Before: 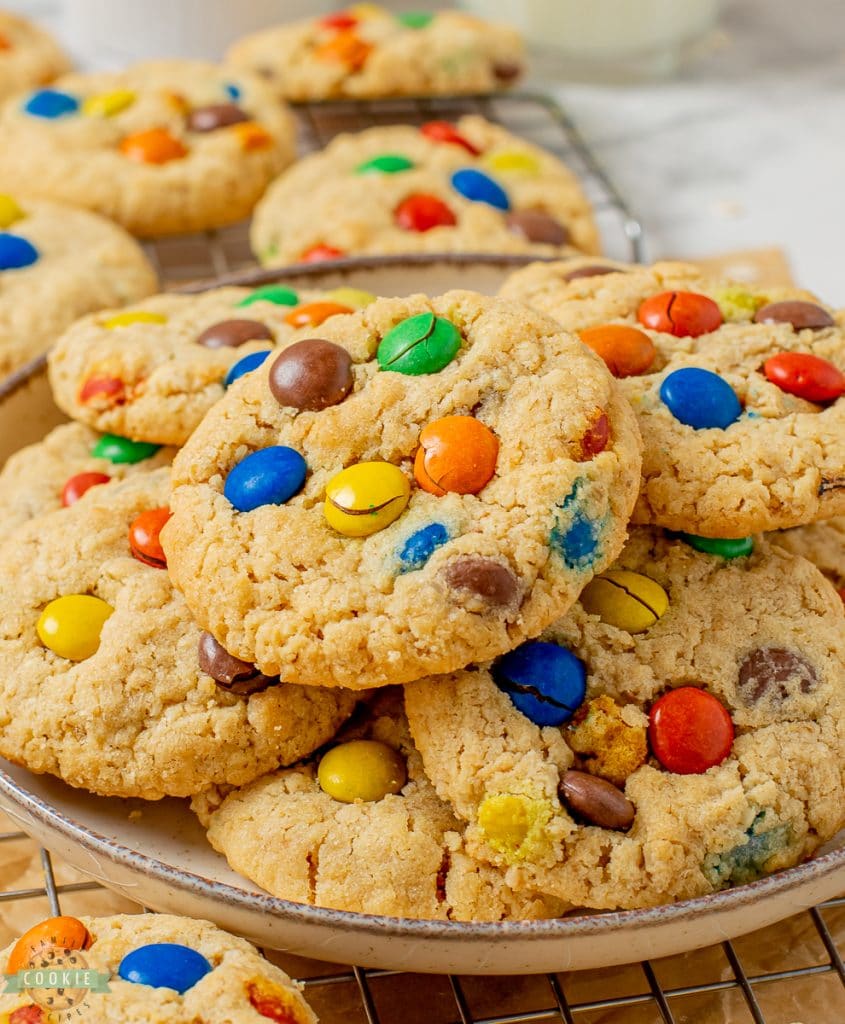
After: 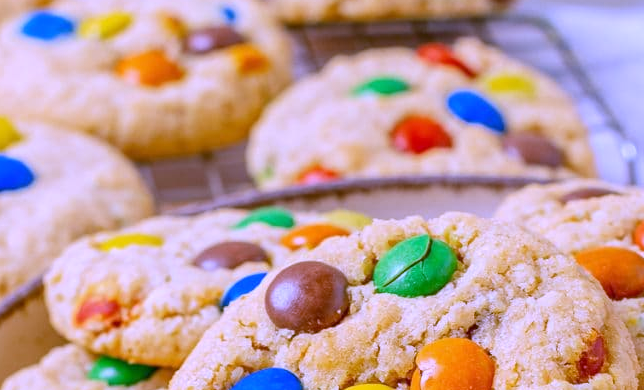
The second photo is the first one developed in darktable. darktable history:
crop: left 0.579%, top 7.627%, right 23.167%, bottom 54.275%
white balance: red 0.98, blue 1.61
